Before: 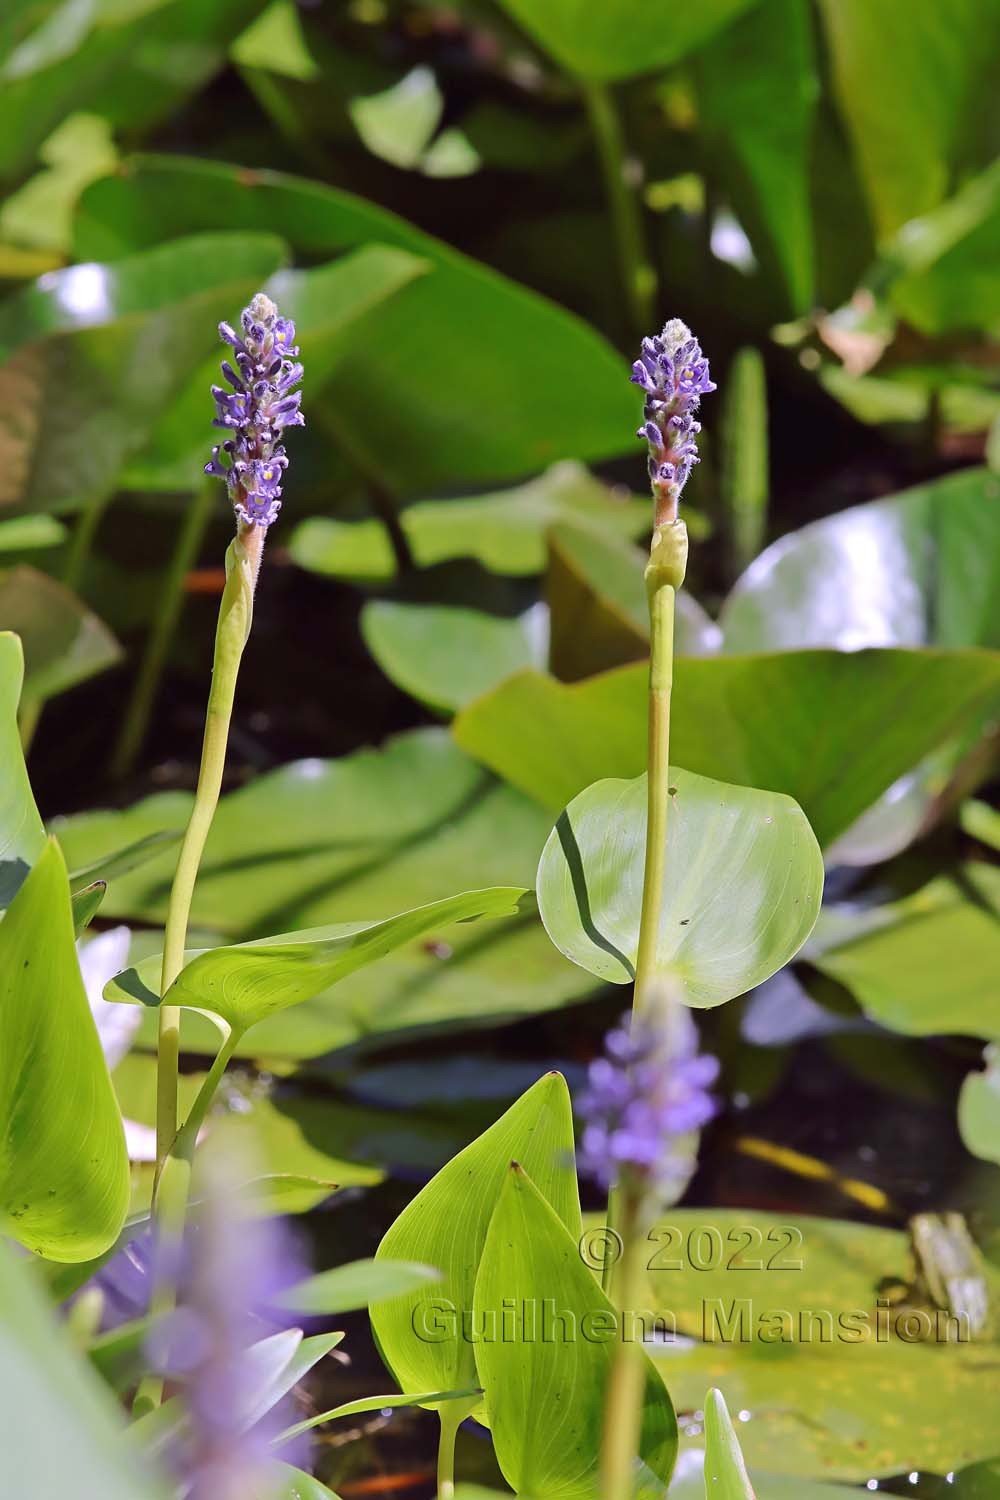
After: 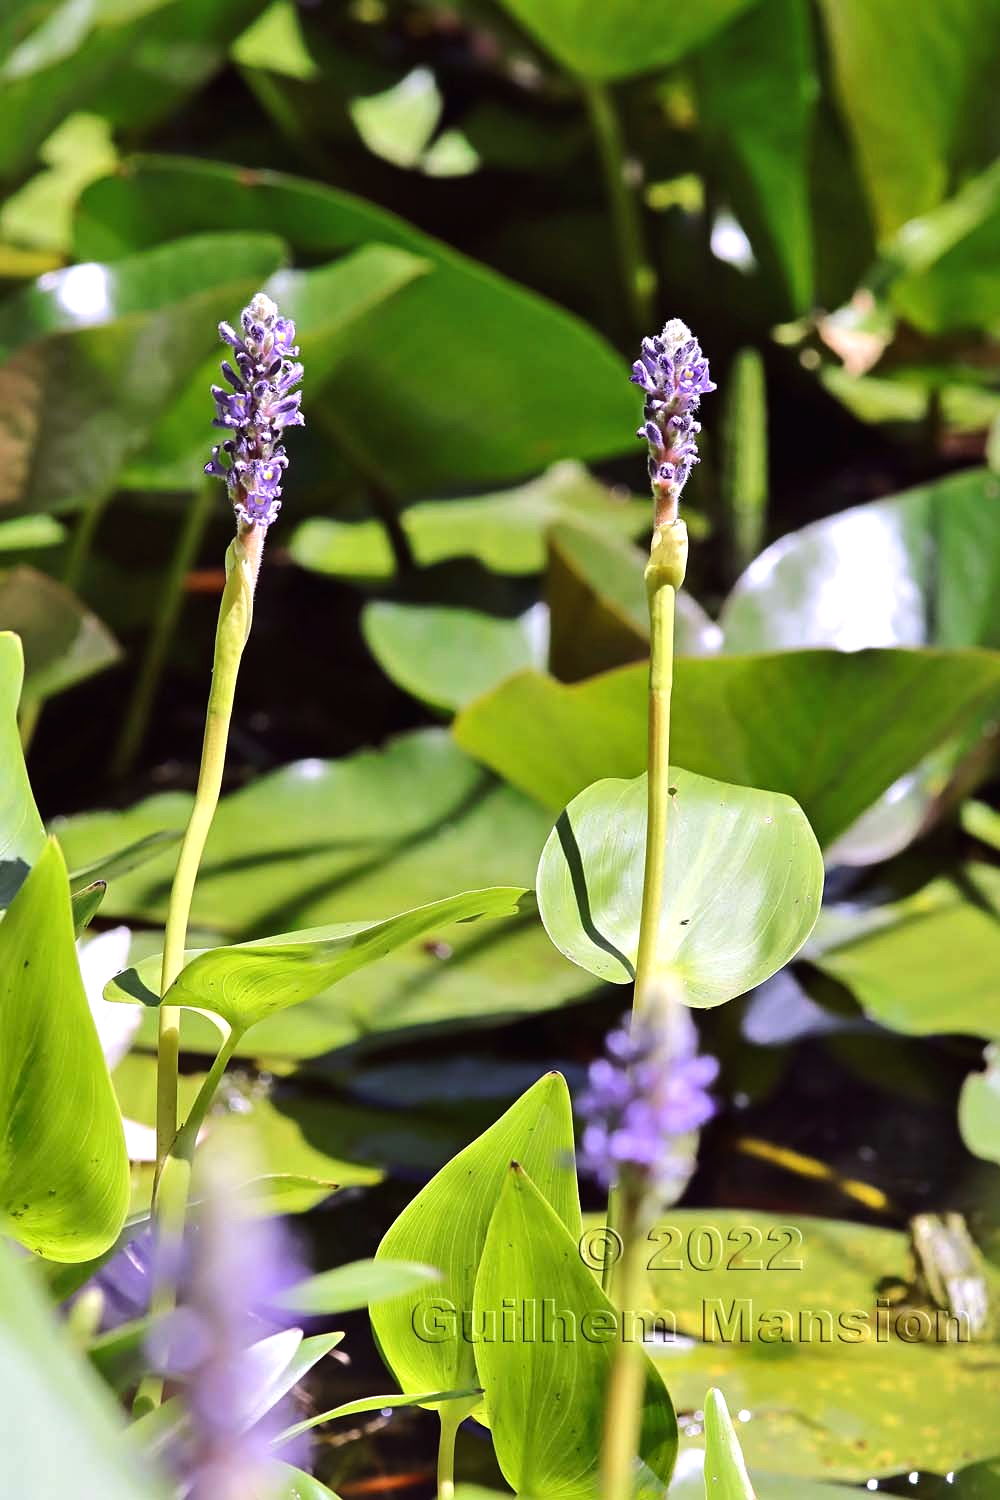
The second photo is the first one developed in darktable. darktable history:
shadows and highlights: shadows 29.4, highlights -29.1, low approximation 0.01, soften with gaussian
tone equalizer: -8 EV -0.789 EV, -7 EV -0.729 EV, -6 EV -0.596 EV, -5 EV -0.4 EV, -3 EV 0.389 EV, -2 EV 0.6 EV, -1 EV 0.695 EV, +0 EV 0.752 EV, edges refinement/feathering 500, mask exposure compensation -1.57 EV, preserve details no
